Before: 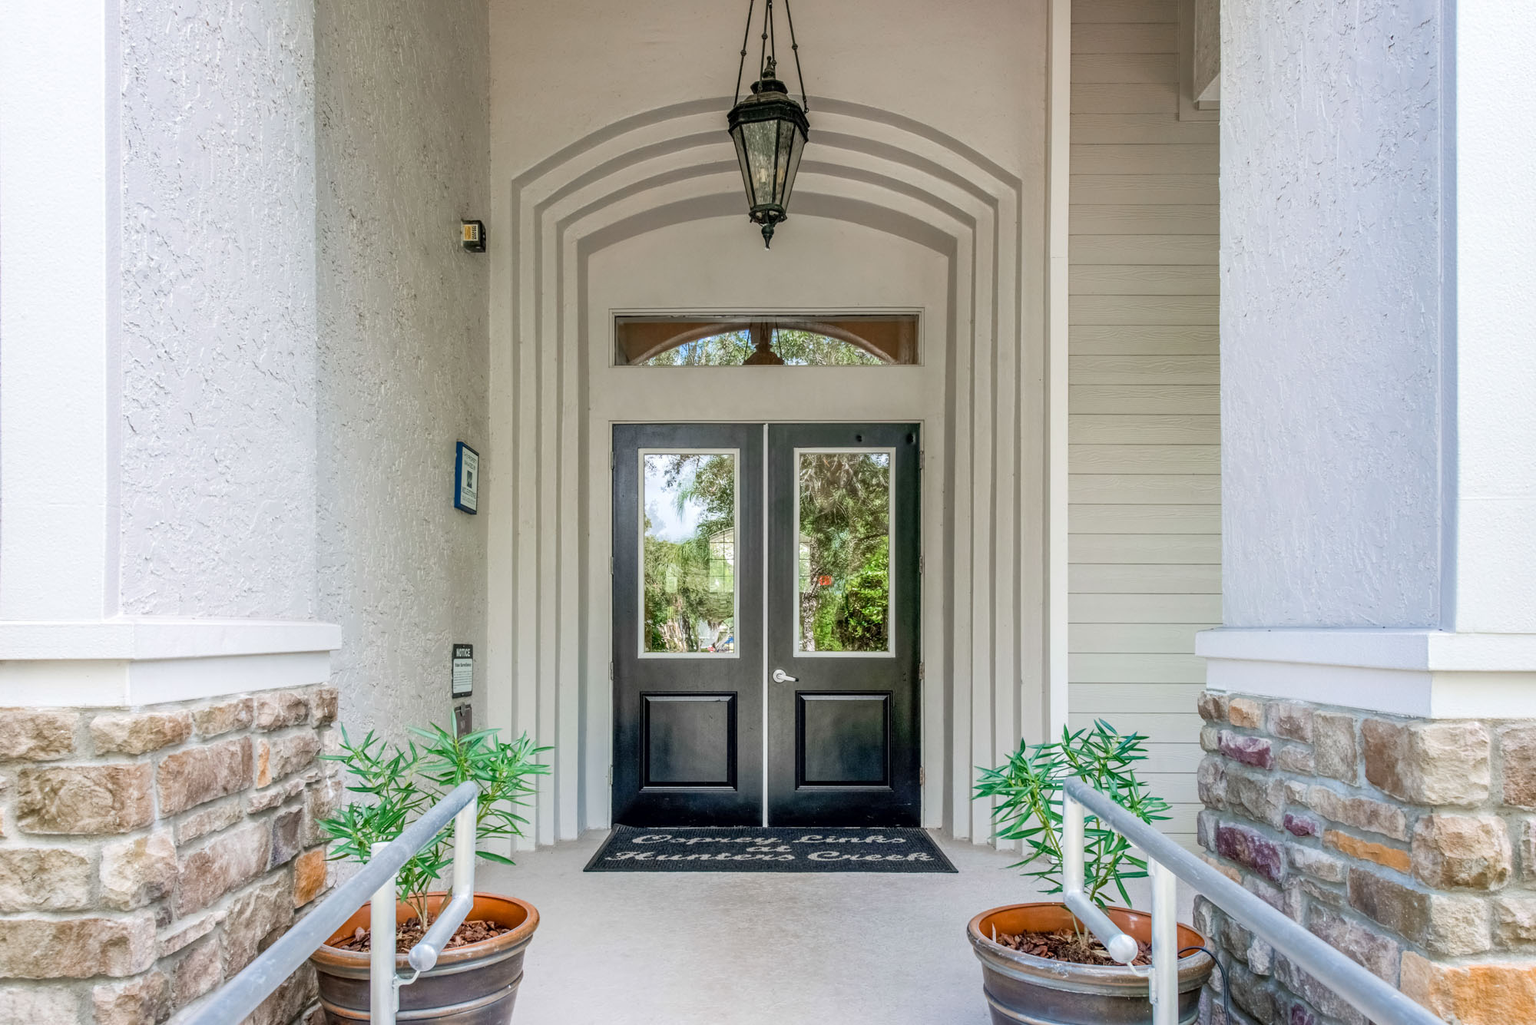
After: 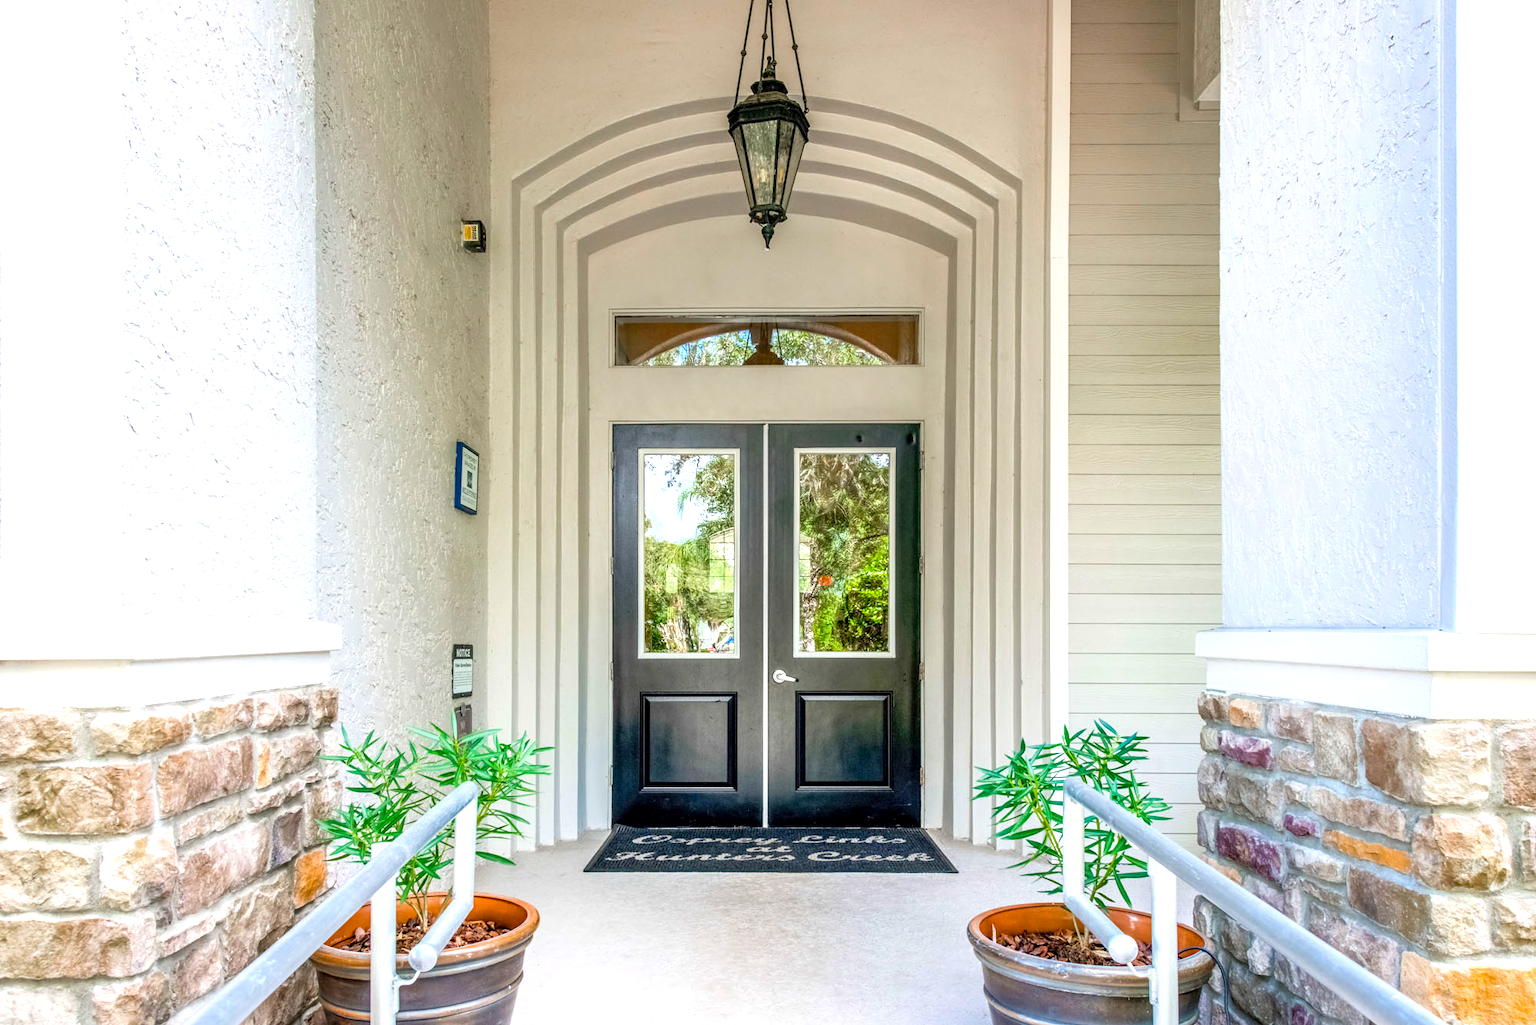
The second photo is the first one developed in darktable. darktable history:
exposure: black level correction 0.001, exposure 0.5 EV, compensate highlight preservation false
color balance rgb: perceptual saturation grading › global saturation 25.473%, perceptual brilliance grading › global brilliance 3.192%, global vibrance 14.768%
